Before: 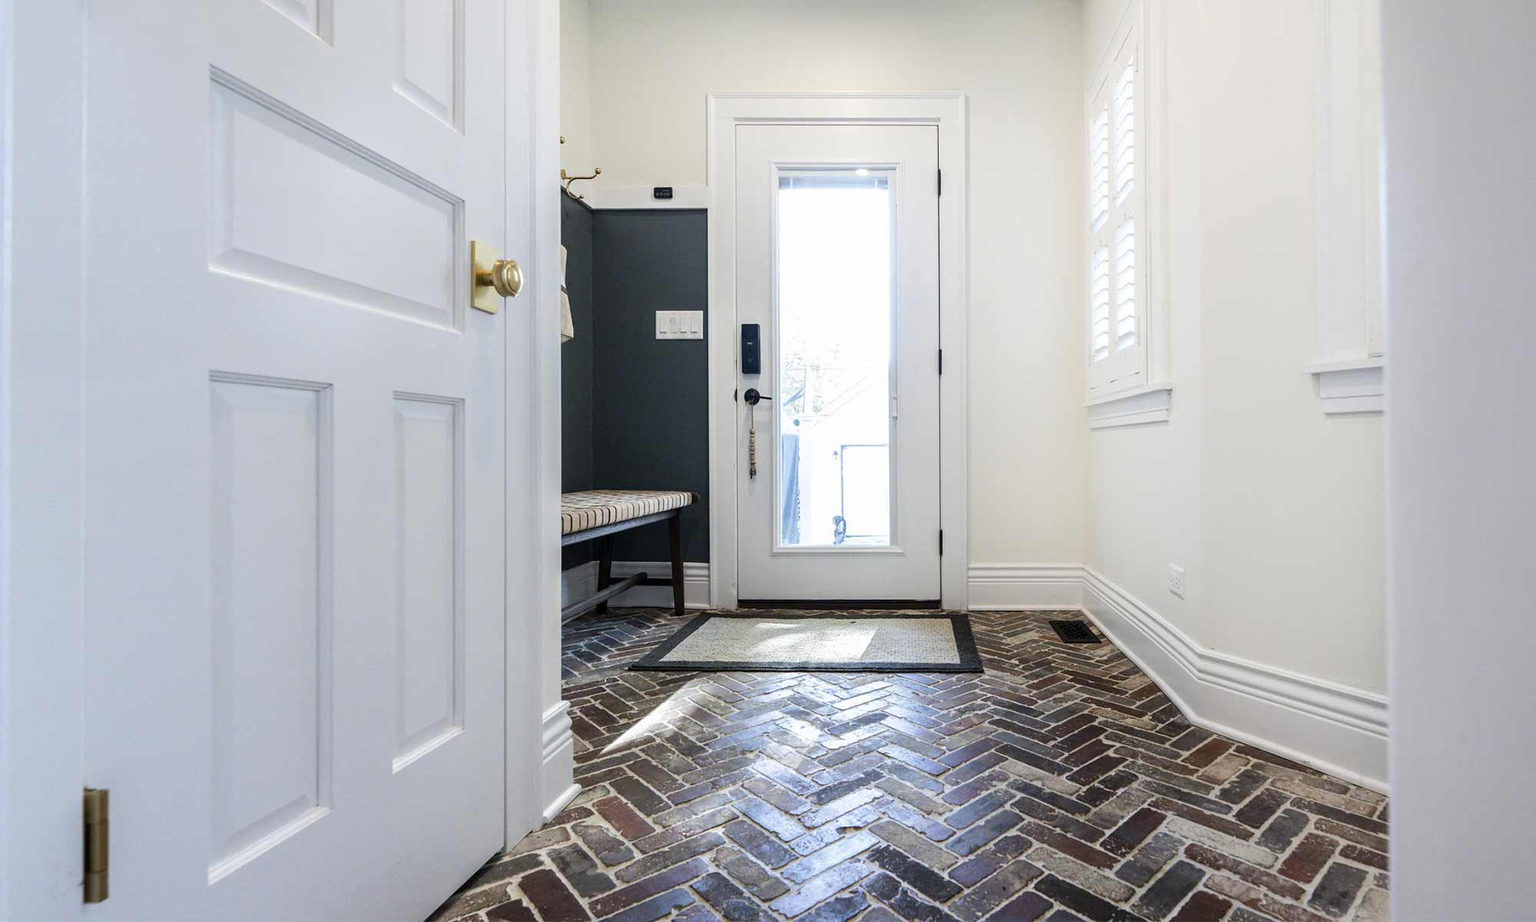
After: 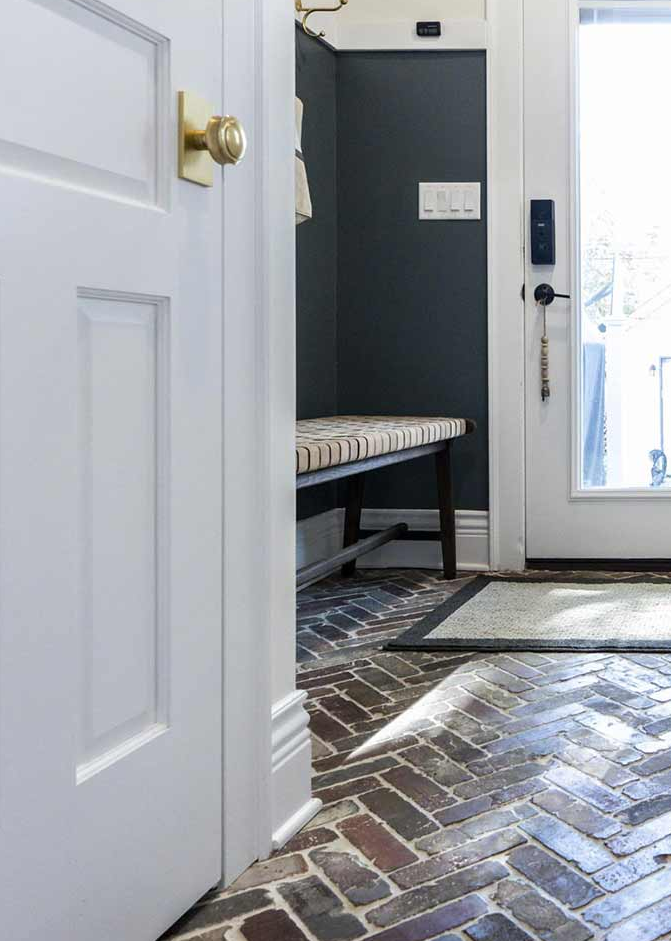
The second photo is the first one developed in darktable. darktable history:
exposure: compensate highlight preservation false
crop and rotate: left 21.77%, top 18.528%, right 44.676%, bottom 2.997%
